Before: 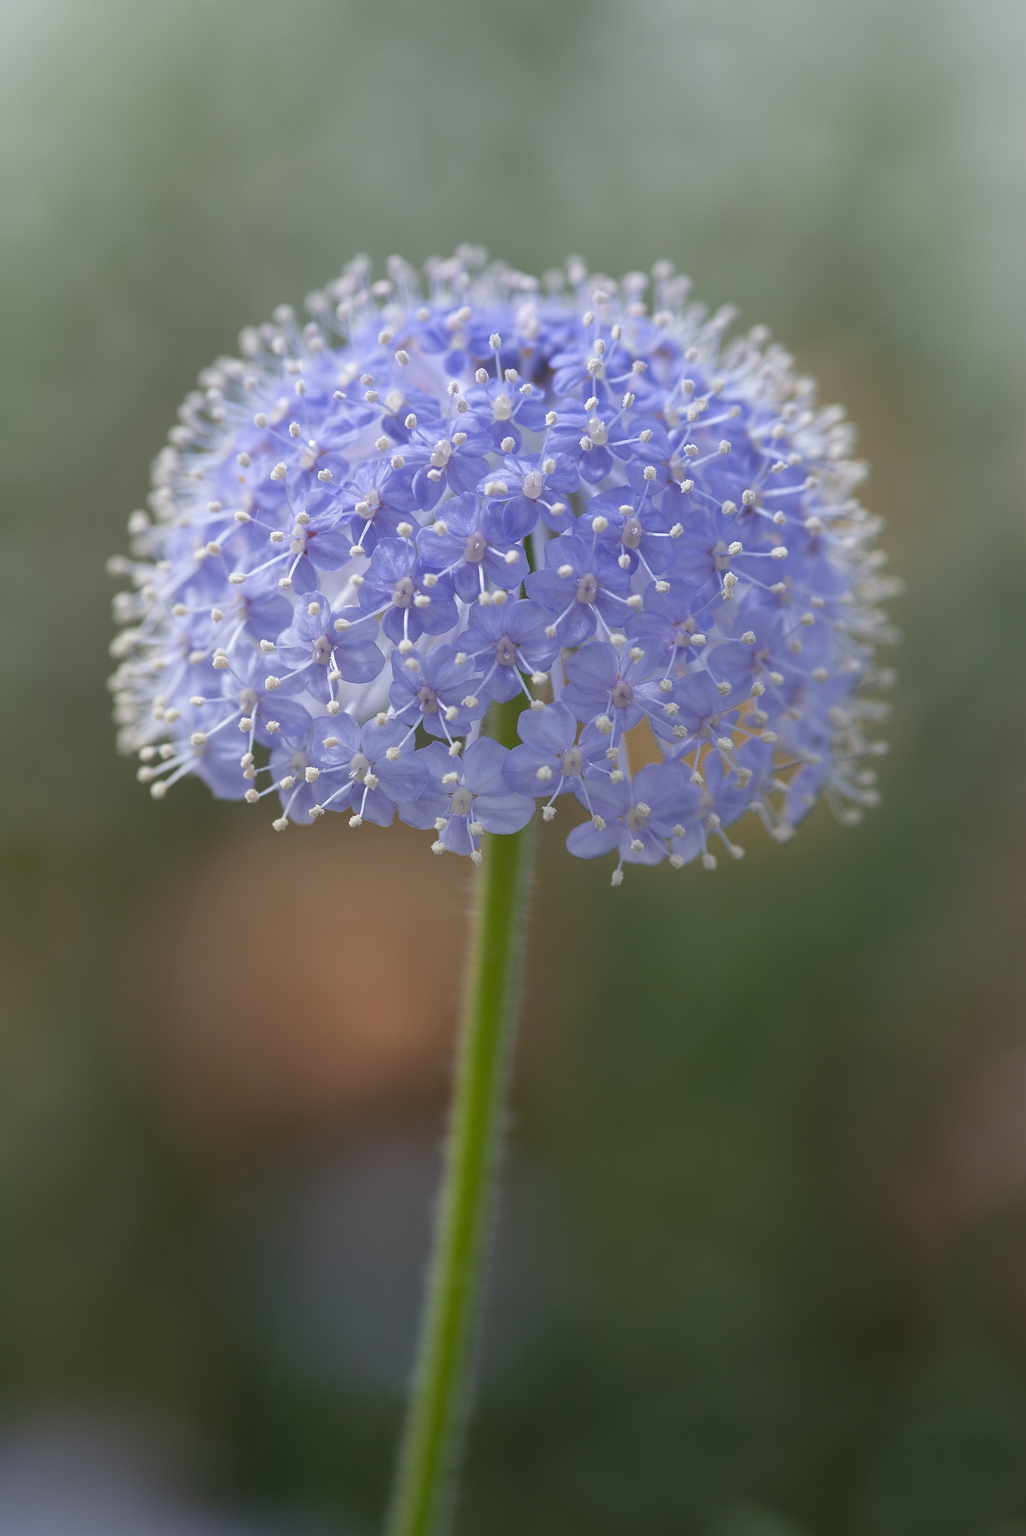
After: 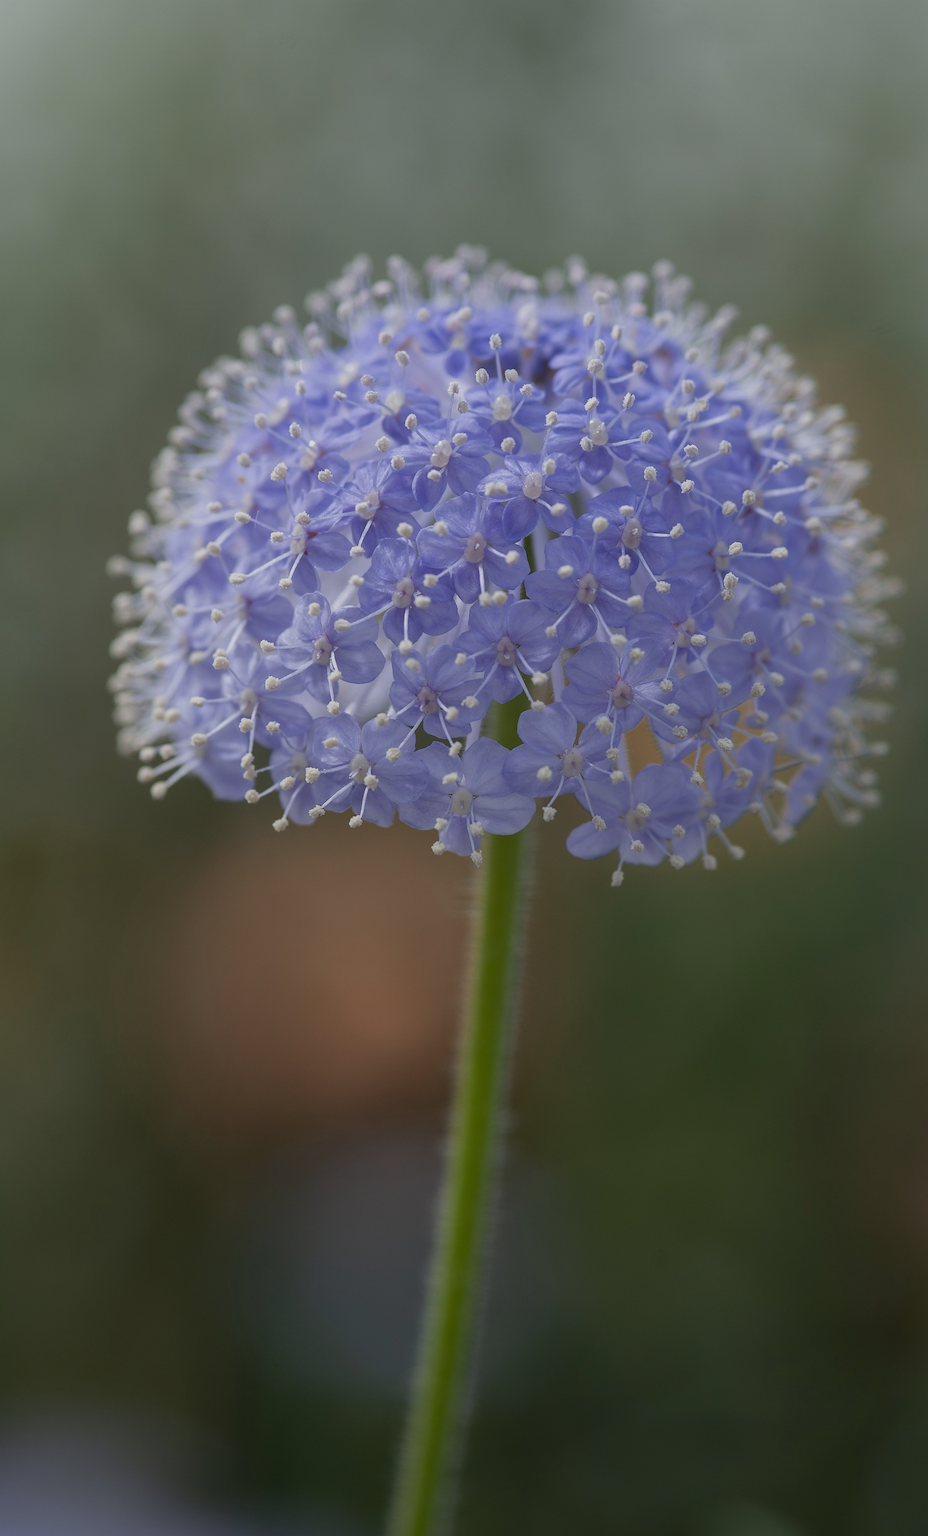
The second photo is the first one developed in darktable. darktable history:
crop: right 9.509%, bottom 0.031%
exposure: exposure -0.582 EV, compensate highlight preservation false
local contrast: detail 110%
